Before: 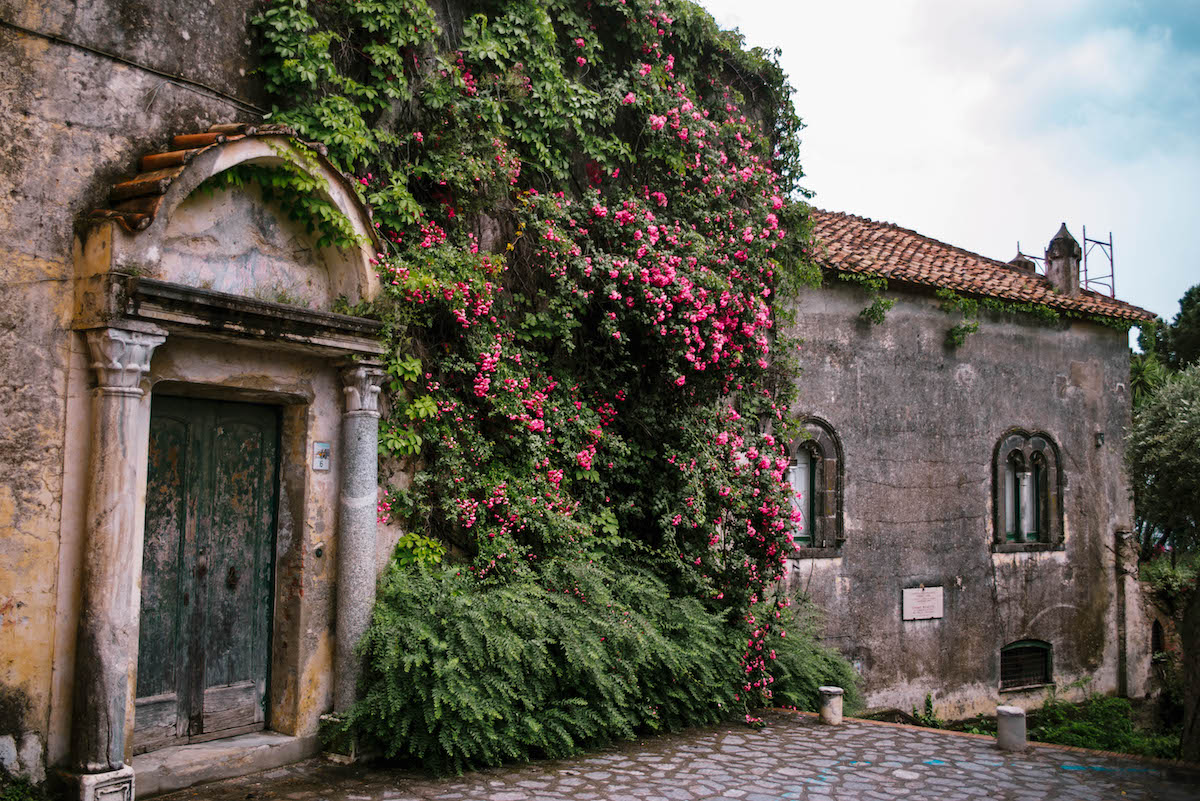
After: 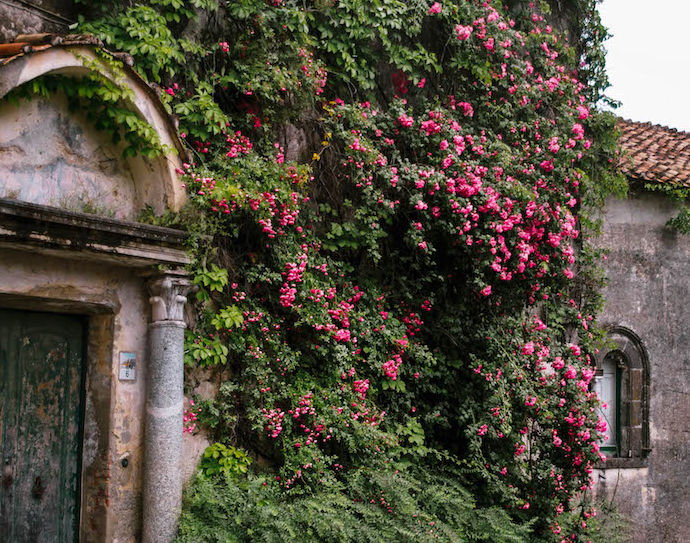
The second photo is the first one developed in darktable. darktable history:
crop: left 16.226%, top 11.347%, right 26.222%, bottom 20.797%
